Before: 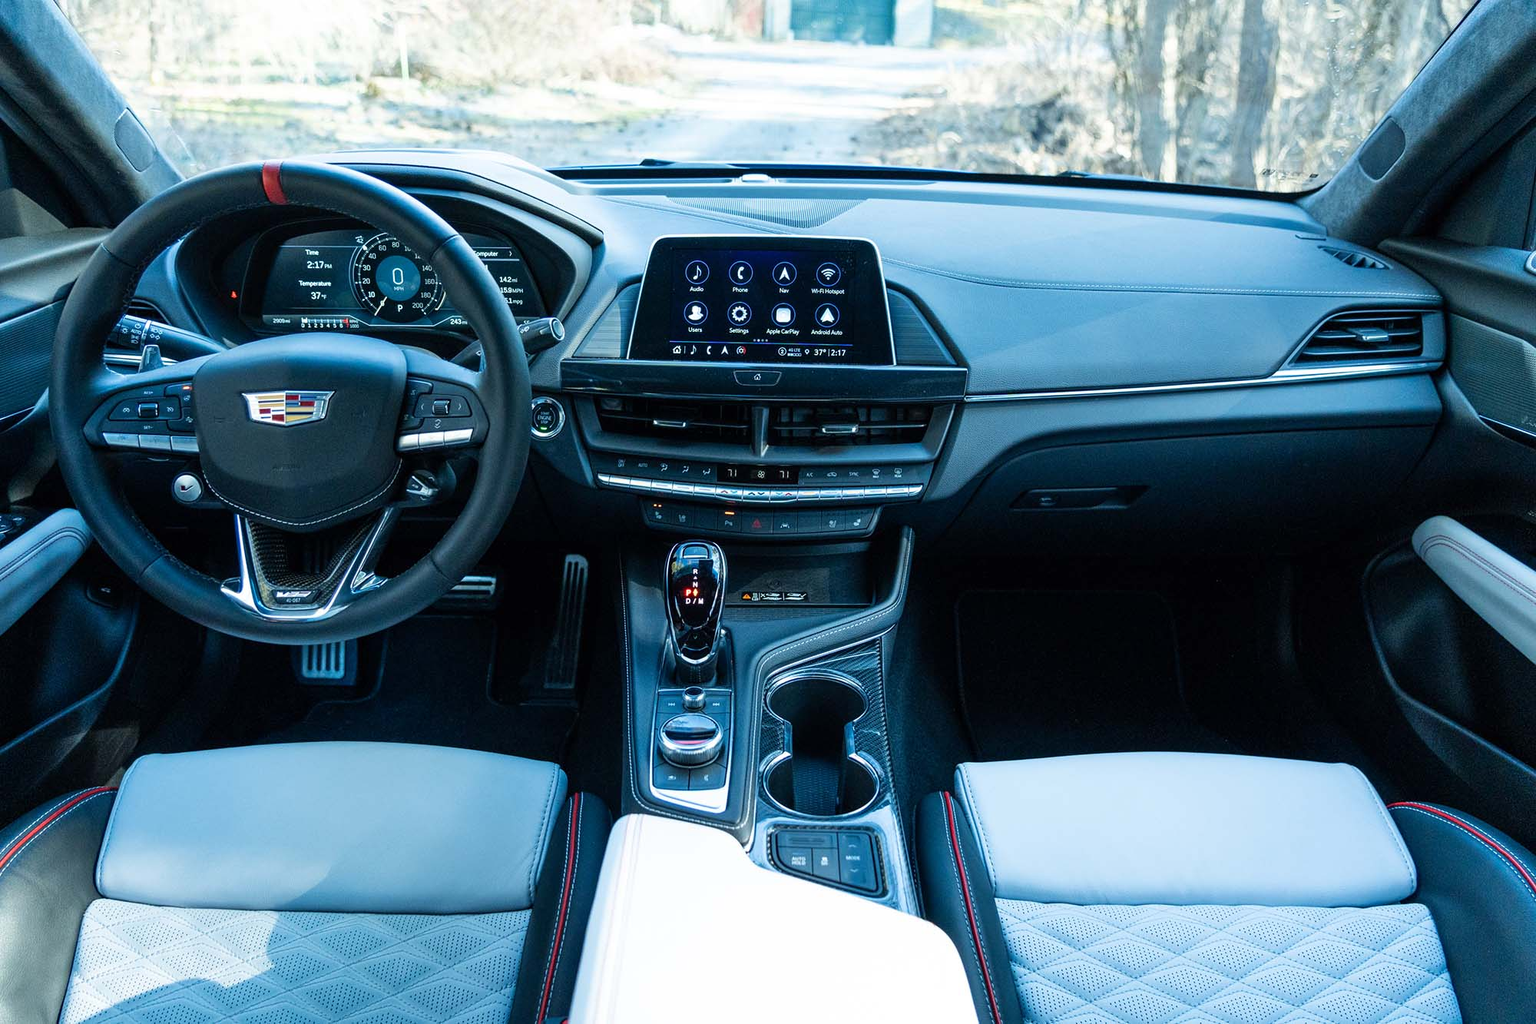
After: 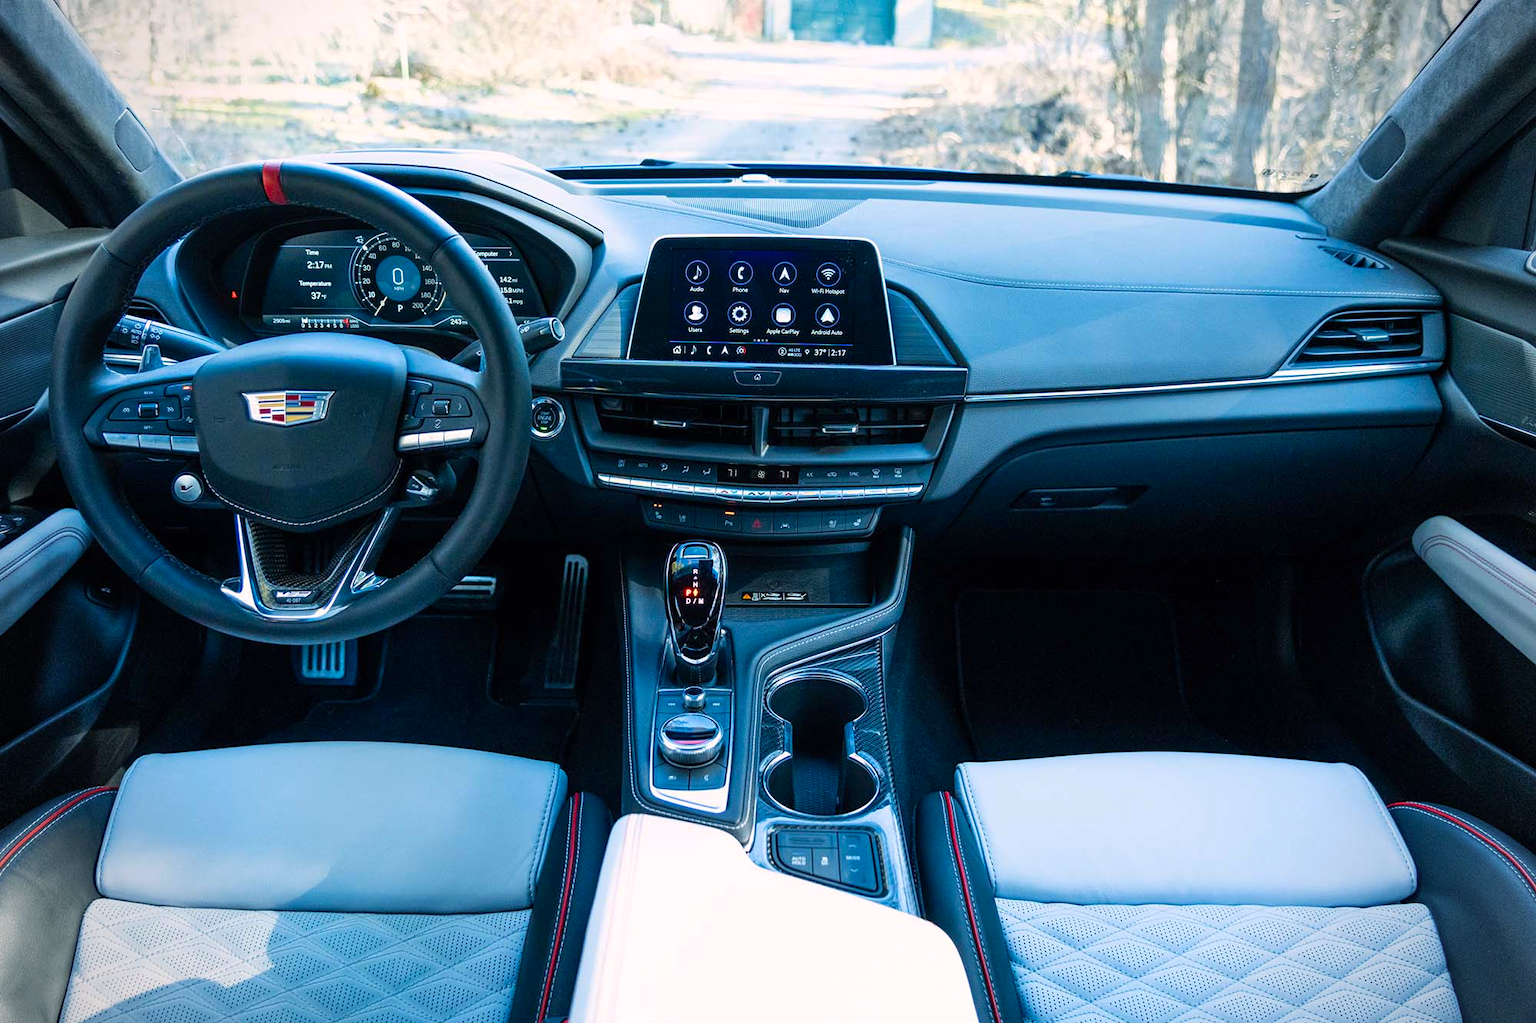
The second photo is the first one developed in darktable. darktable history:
color balance rgb: perceptual saturation grading › global saturation 20%, global vibrance 20%
vignetting: on, module defaults
white balance: red 0.986, blue 1.01
color correction: highlights a* 7.34, highlights b* 4.37
